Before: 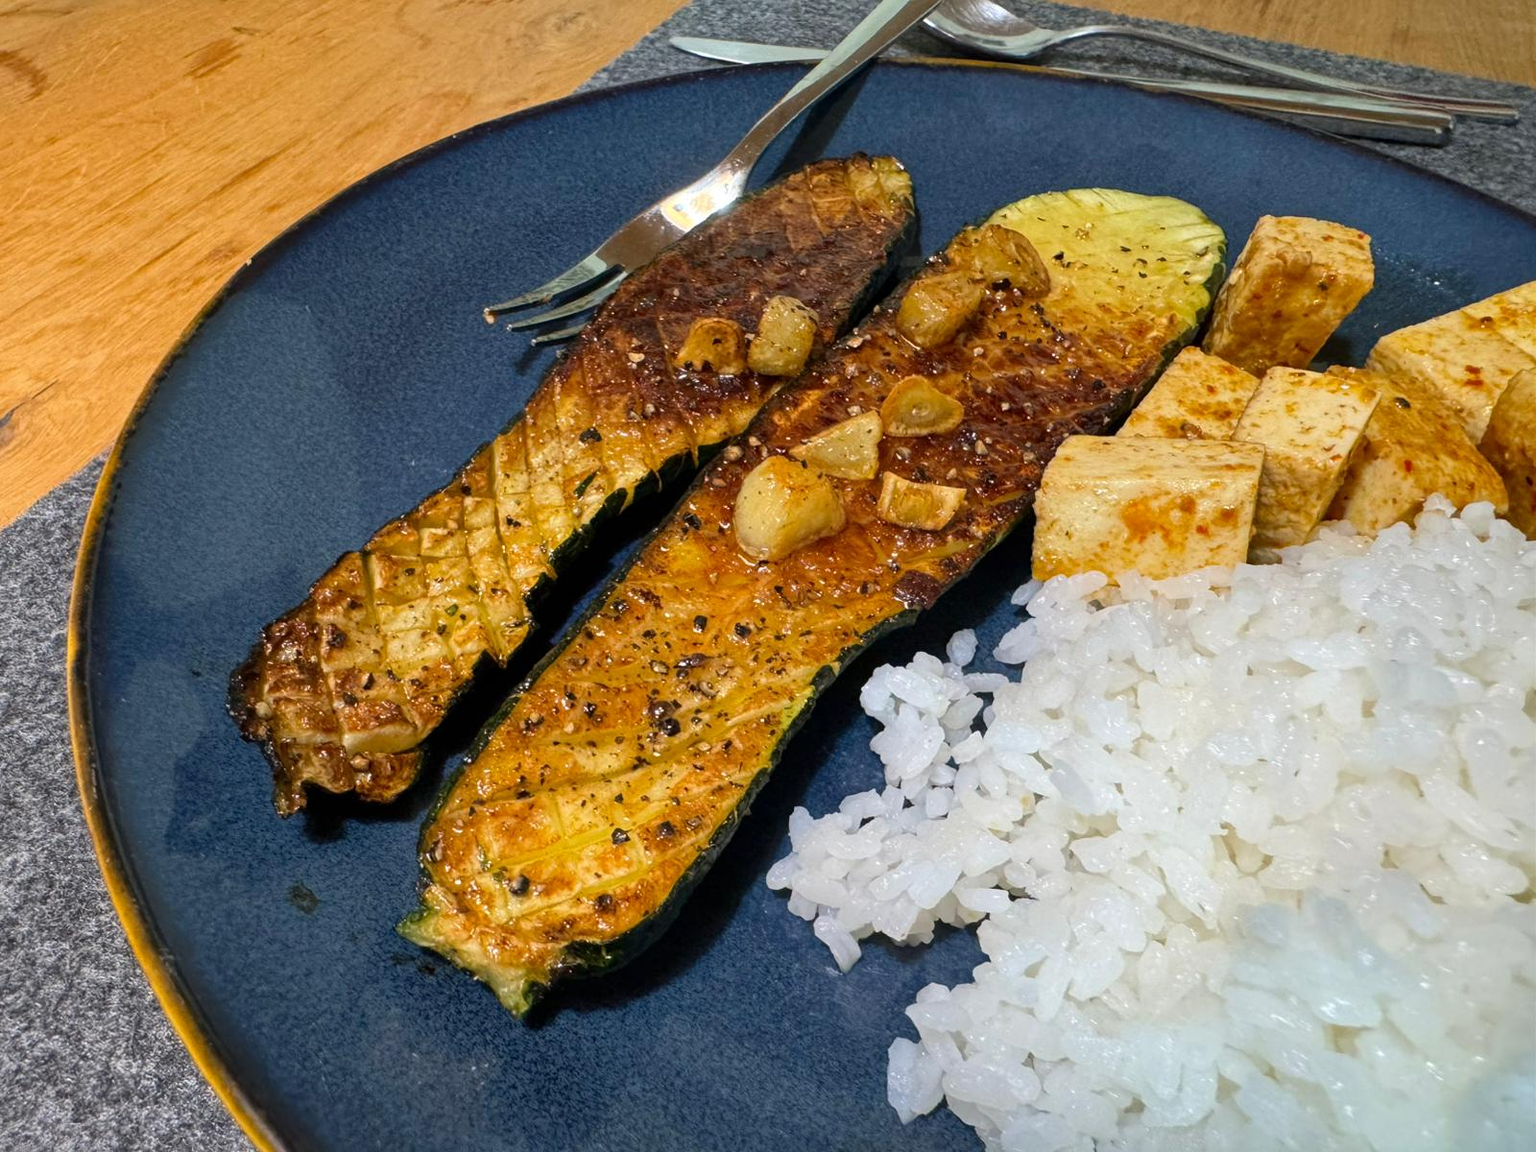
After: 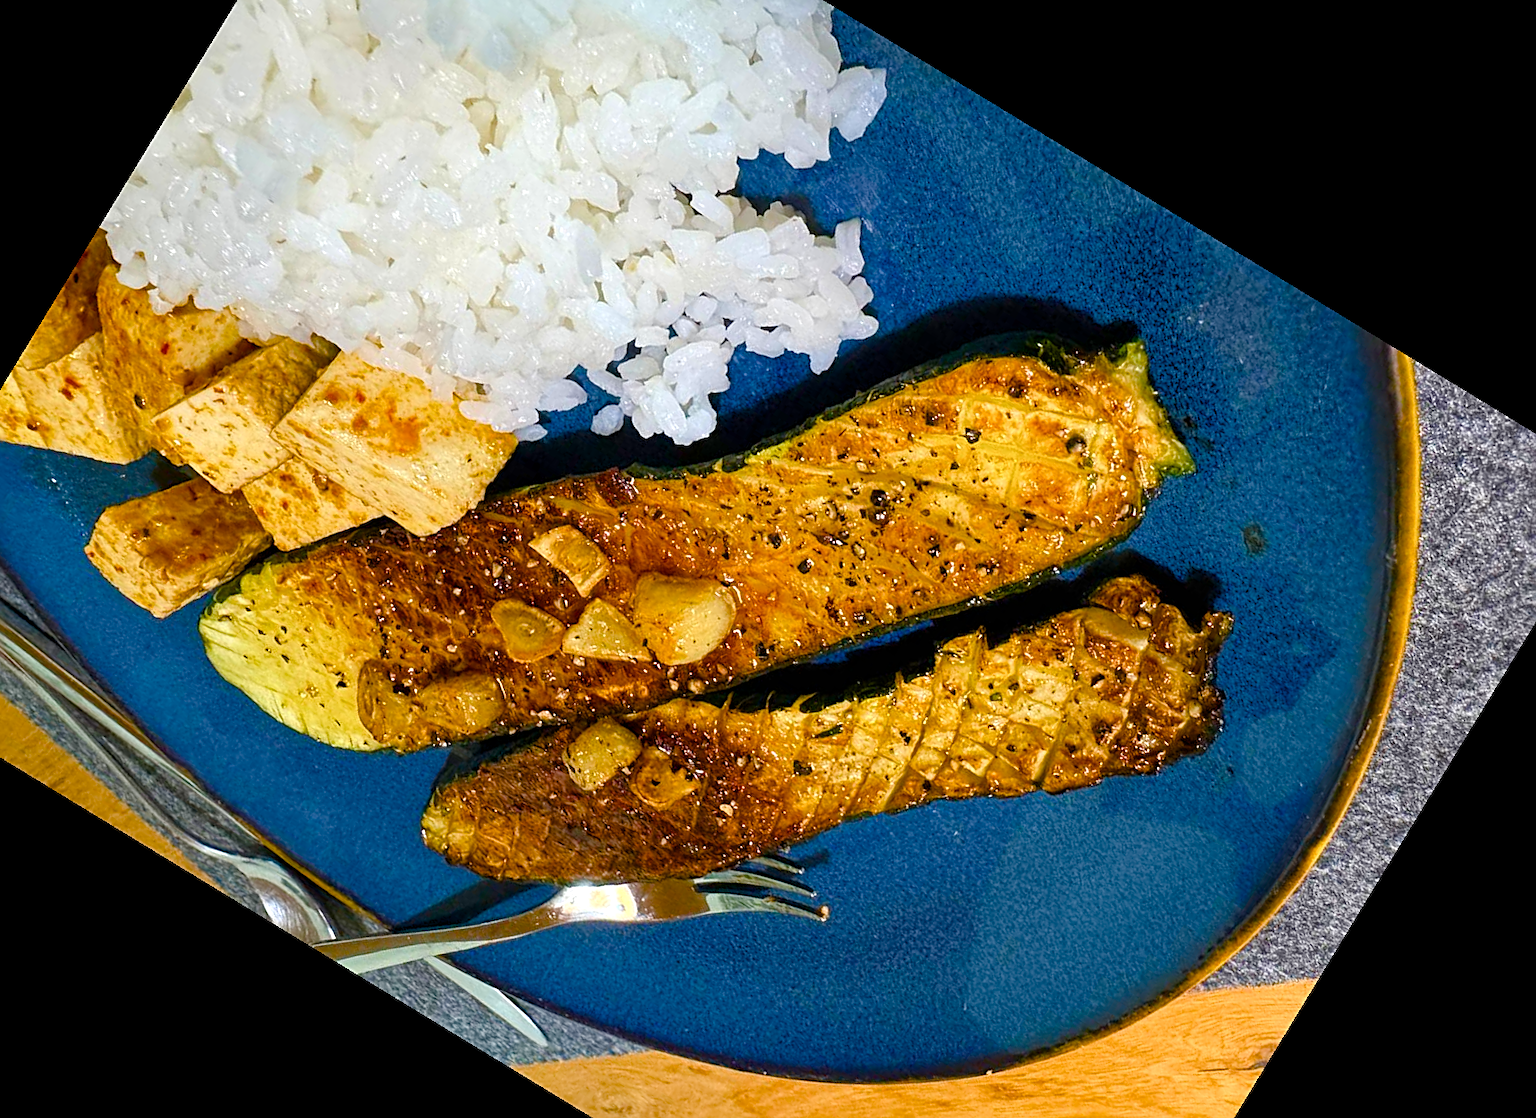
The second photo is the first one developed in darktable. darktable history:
exposure: exposure 0.191 EV, compensate highlight preservation false
color balance rgb: perceptual saturation grading › global saturation 24.74%, perceptual saturation grading › highlights -51.22%, perceptual saturation grading › mid-tones 19.16%, perceptual saturation grading › shadows 60.98%, global vibrance 50%
crop and rotate: angle 148.68°, left 9.111%, top 15.603%, right 4.588%, bottom 17.041%
sharpen: on, module defaults
